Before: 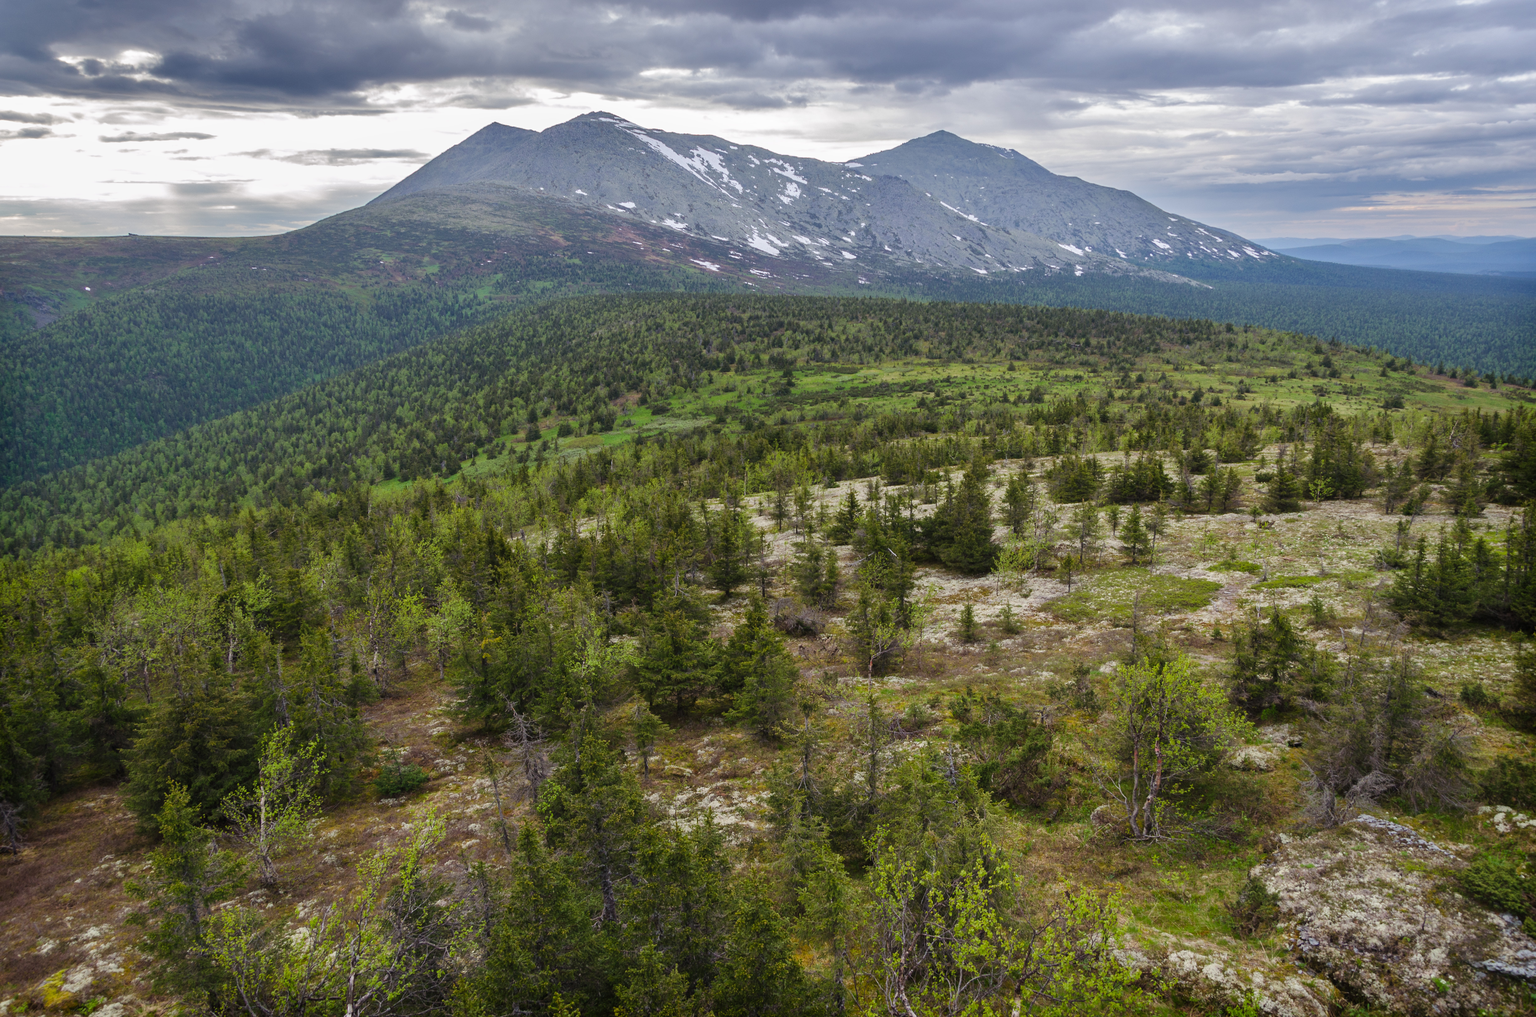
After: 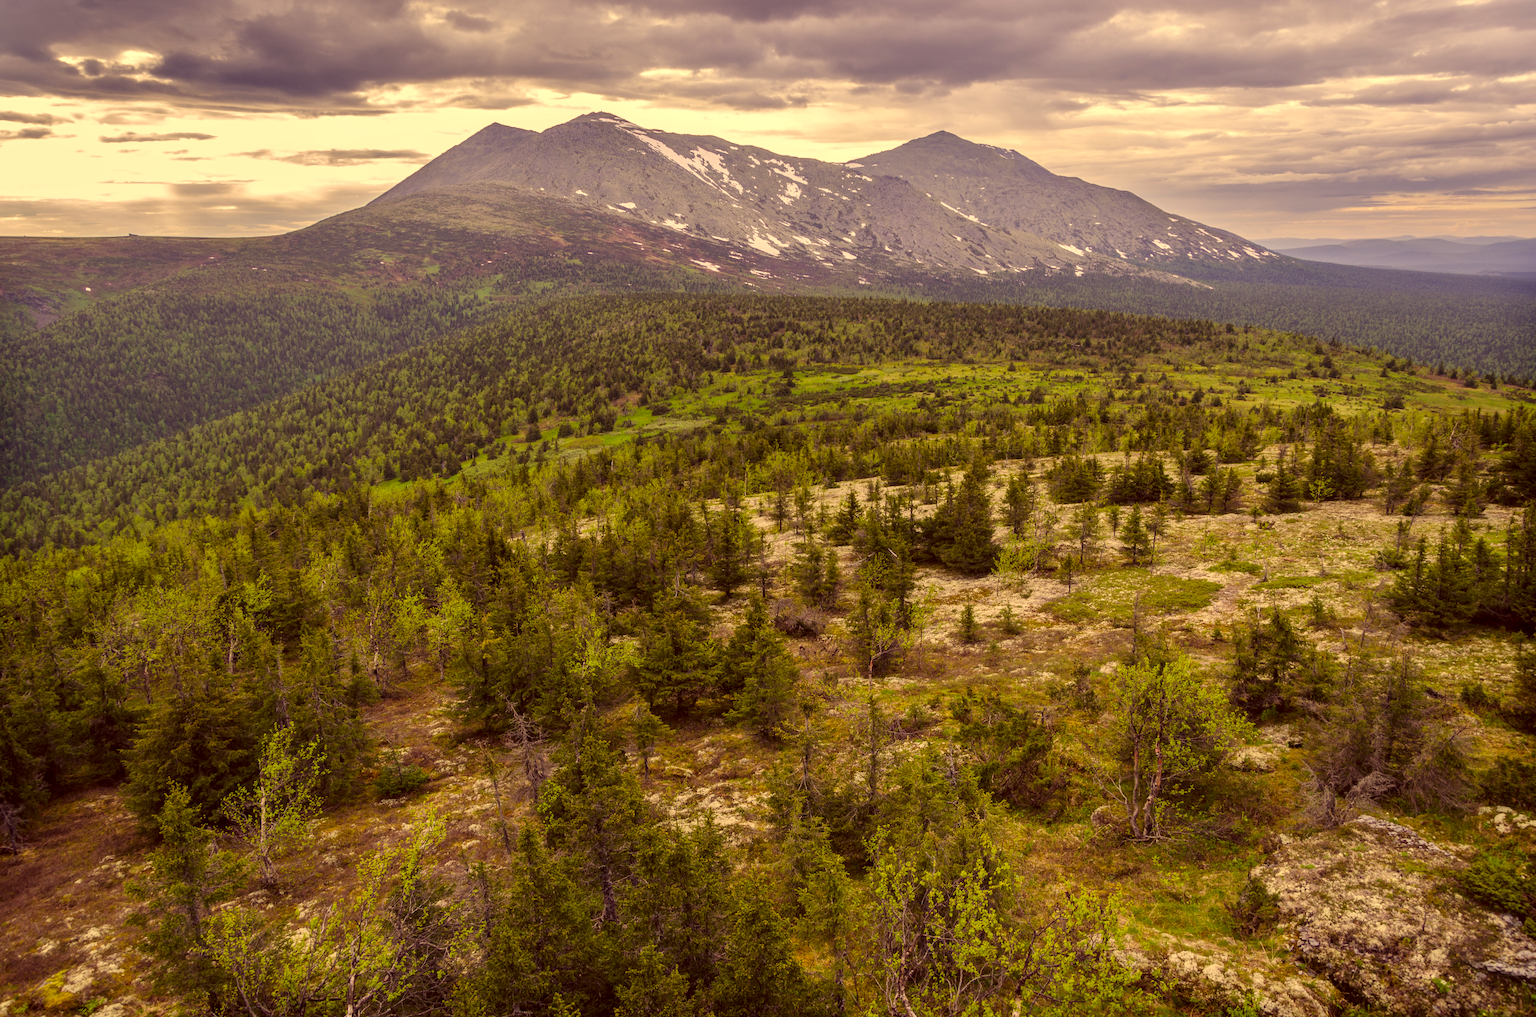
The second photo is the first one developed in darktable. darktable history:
vignetting: fall-off start 116.52%, fall-off radius 58.9%, unbound false
local contrast: on, module defaults
color correction: highlights a* 10.03, highlights b* 38.28, shadows a* 14.29, shadows b* 3.53
